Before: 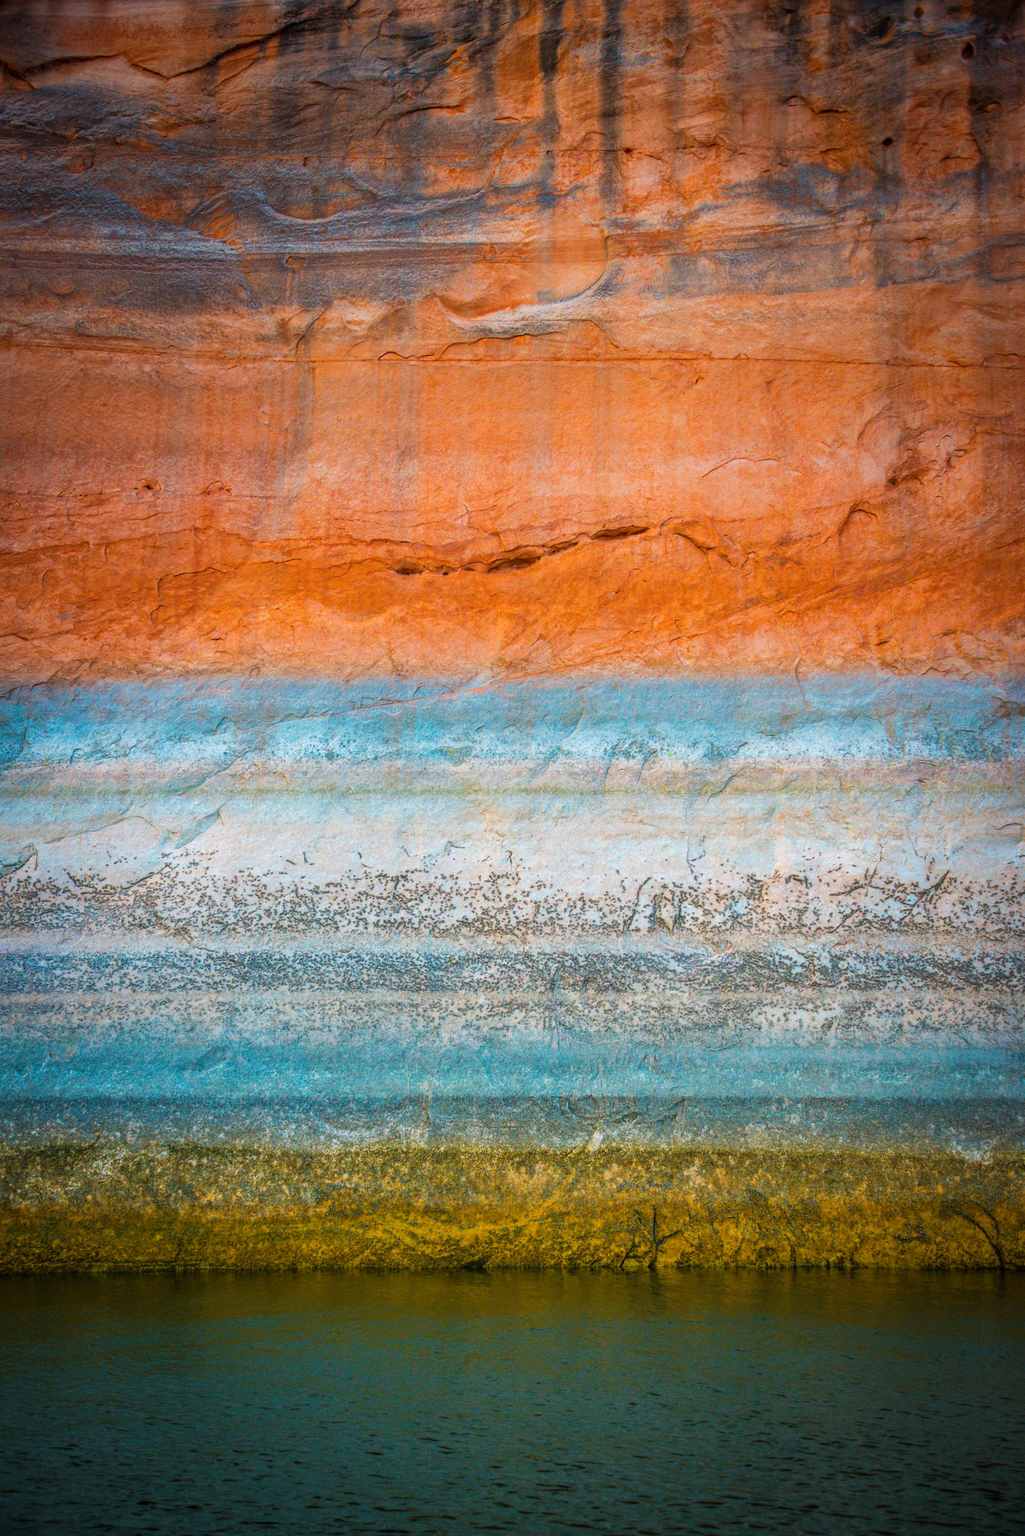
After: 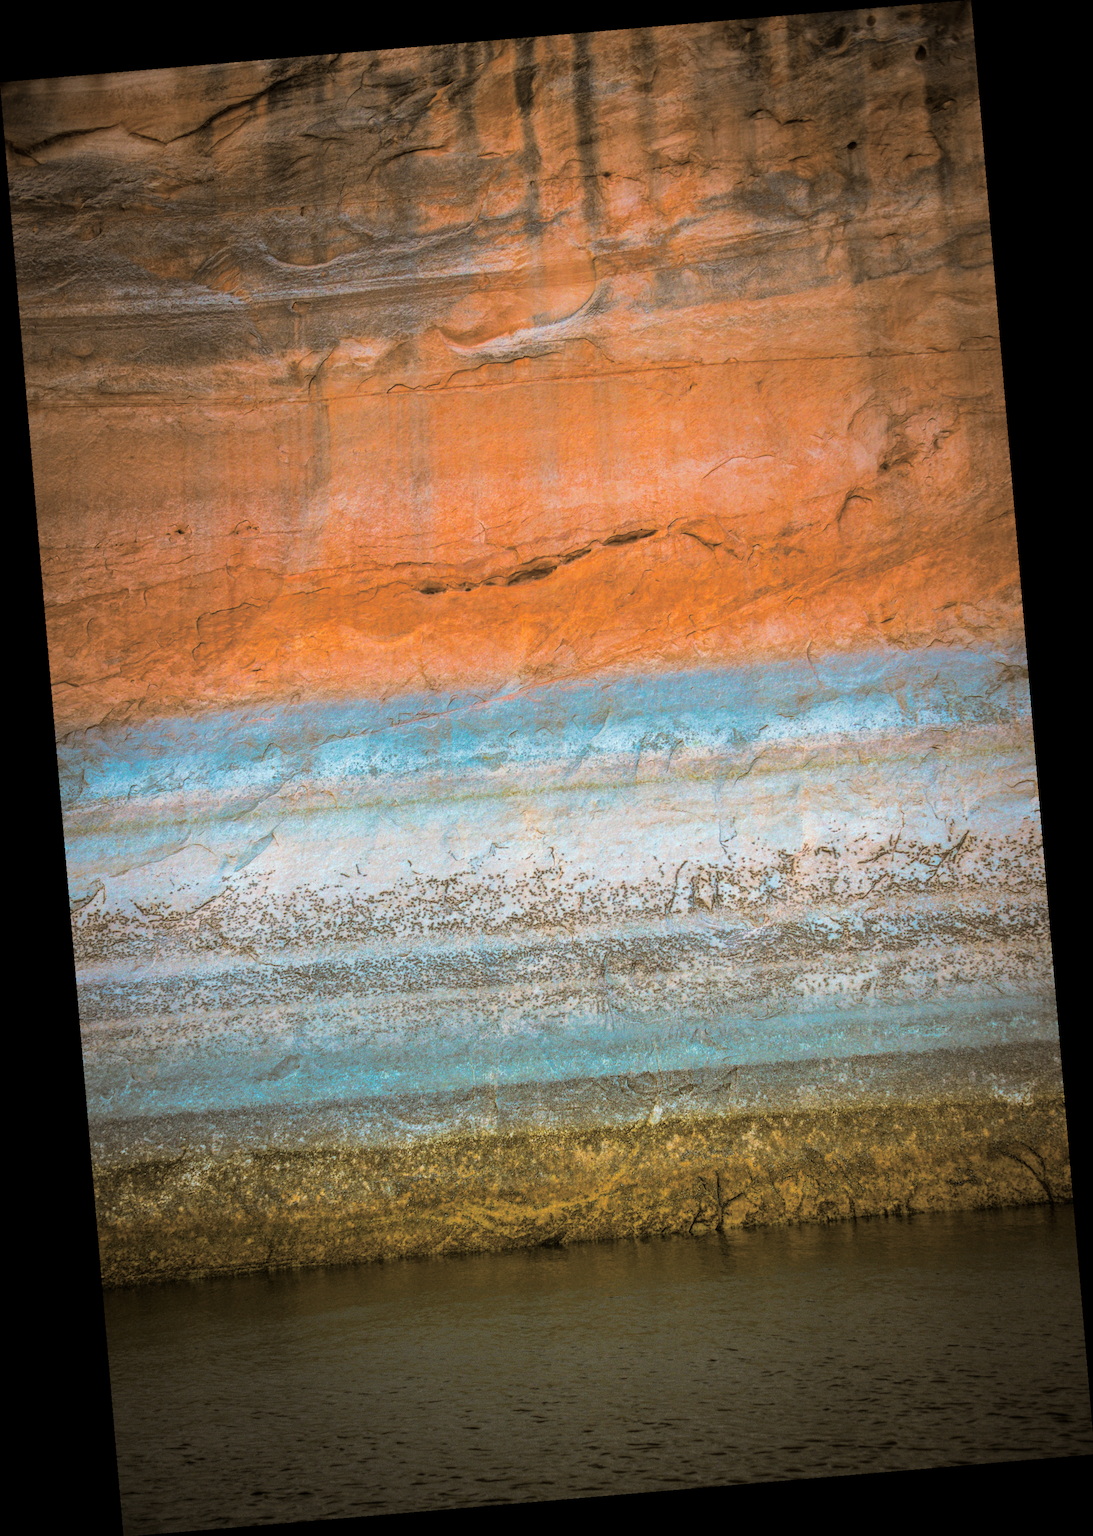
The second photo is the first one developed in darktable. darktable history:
split-toning: shadows › hue 37.98°, highlights › hue 185.58°, balance -55.261
rotate and perspective: rotation -4.86°, automatic cropping off
